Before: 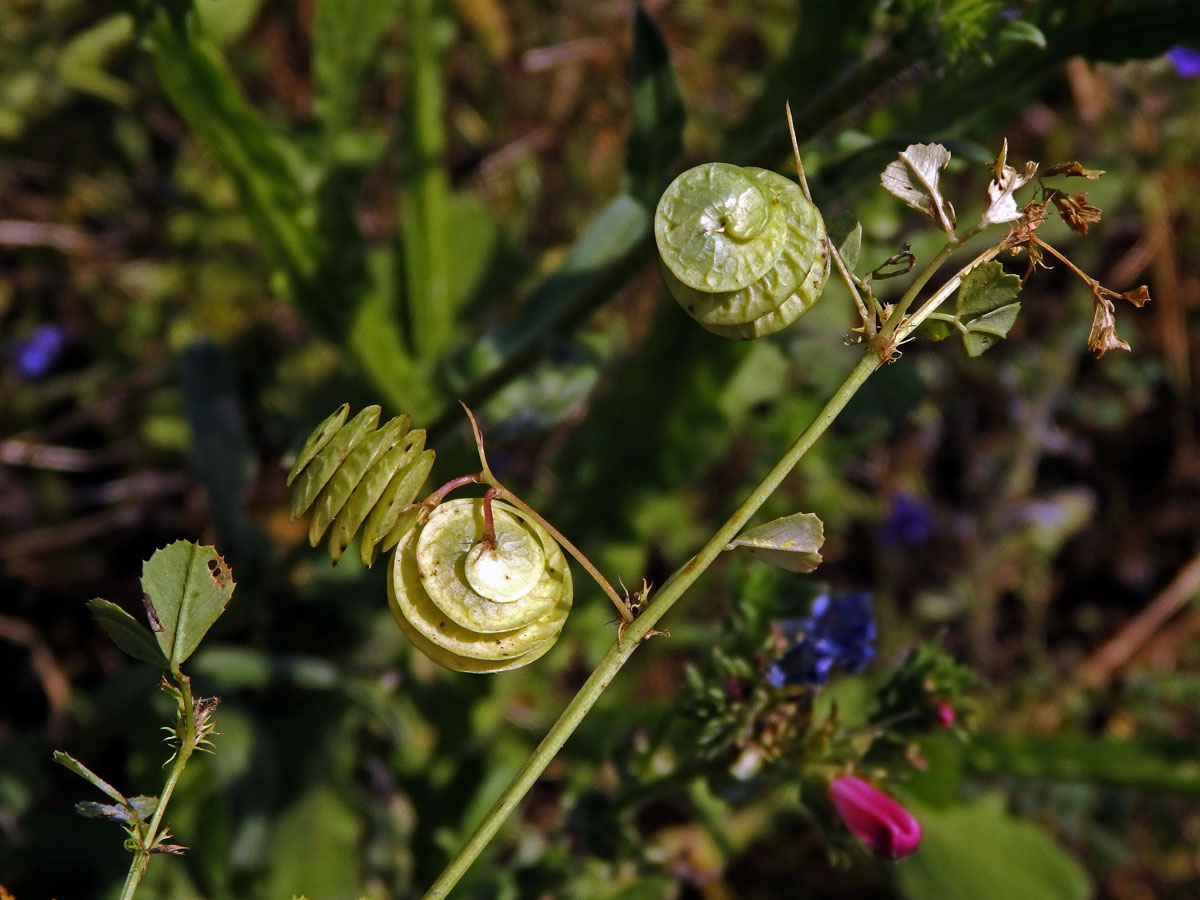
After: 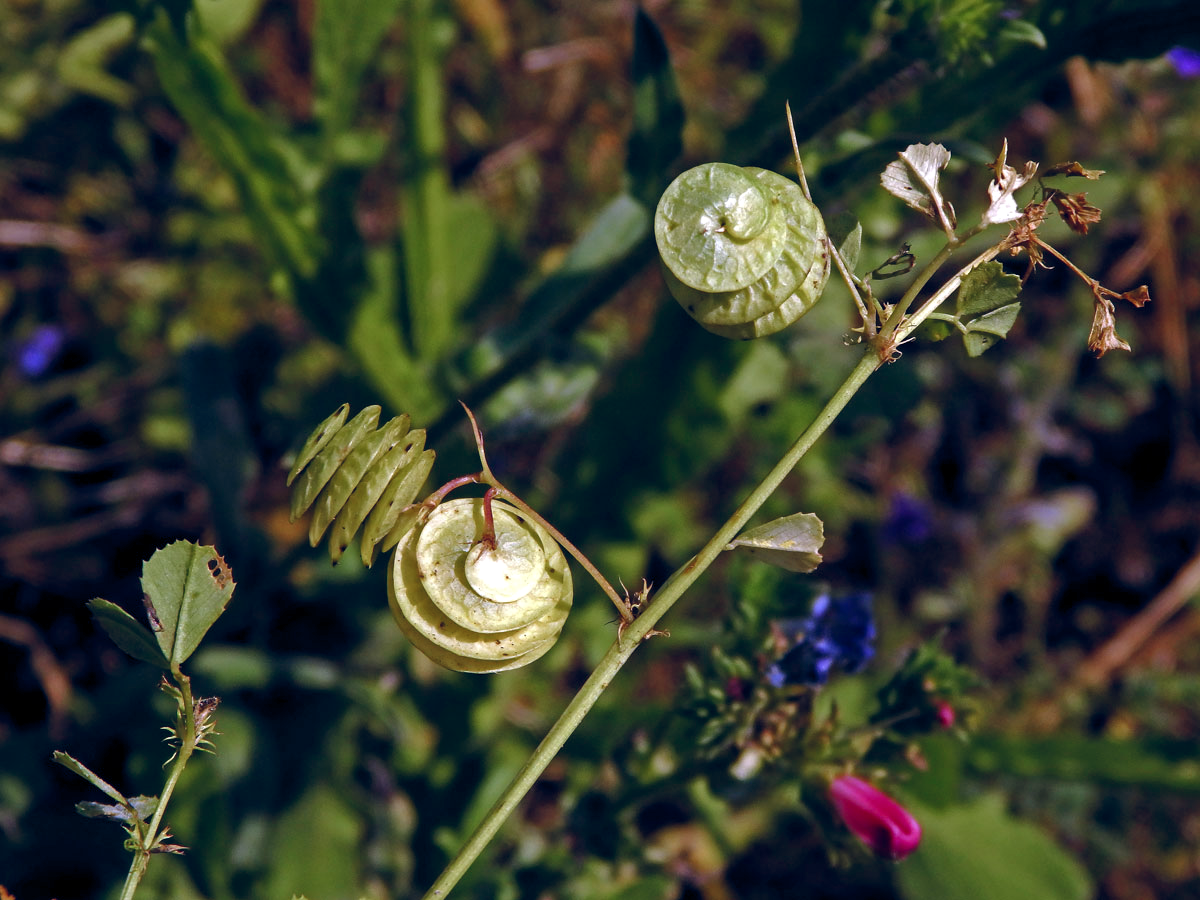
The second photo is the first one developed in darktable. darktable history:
color balance rgb: global offset › chroma 0.147%, global offset › hue 253.14°, perceptual saturation grading › global saturation 0.276%, perceptual saturation grading › highlights -32.184%, perceptual saturation grading › mid-tones 5.396%, perceptual saturation grading › shadows 18.759%, perceptual brilliance grading › global brilliance 4.118%, global vibrance 8.391%
base curve: curves: ch0 [(0, 0) (0.989, 0.992)]
